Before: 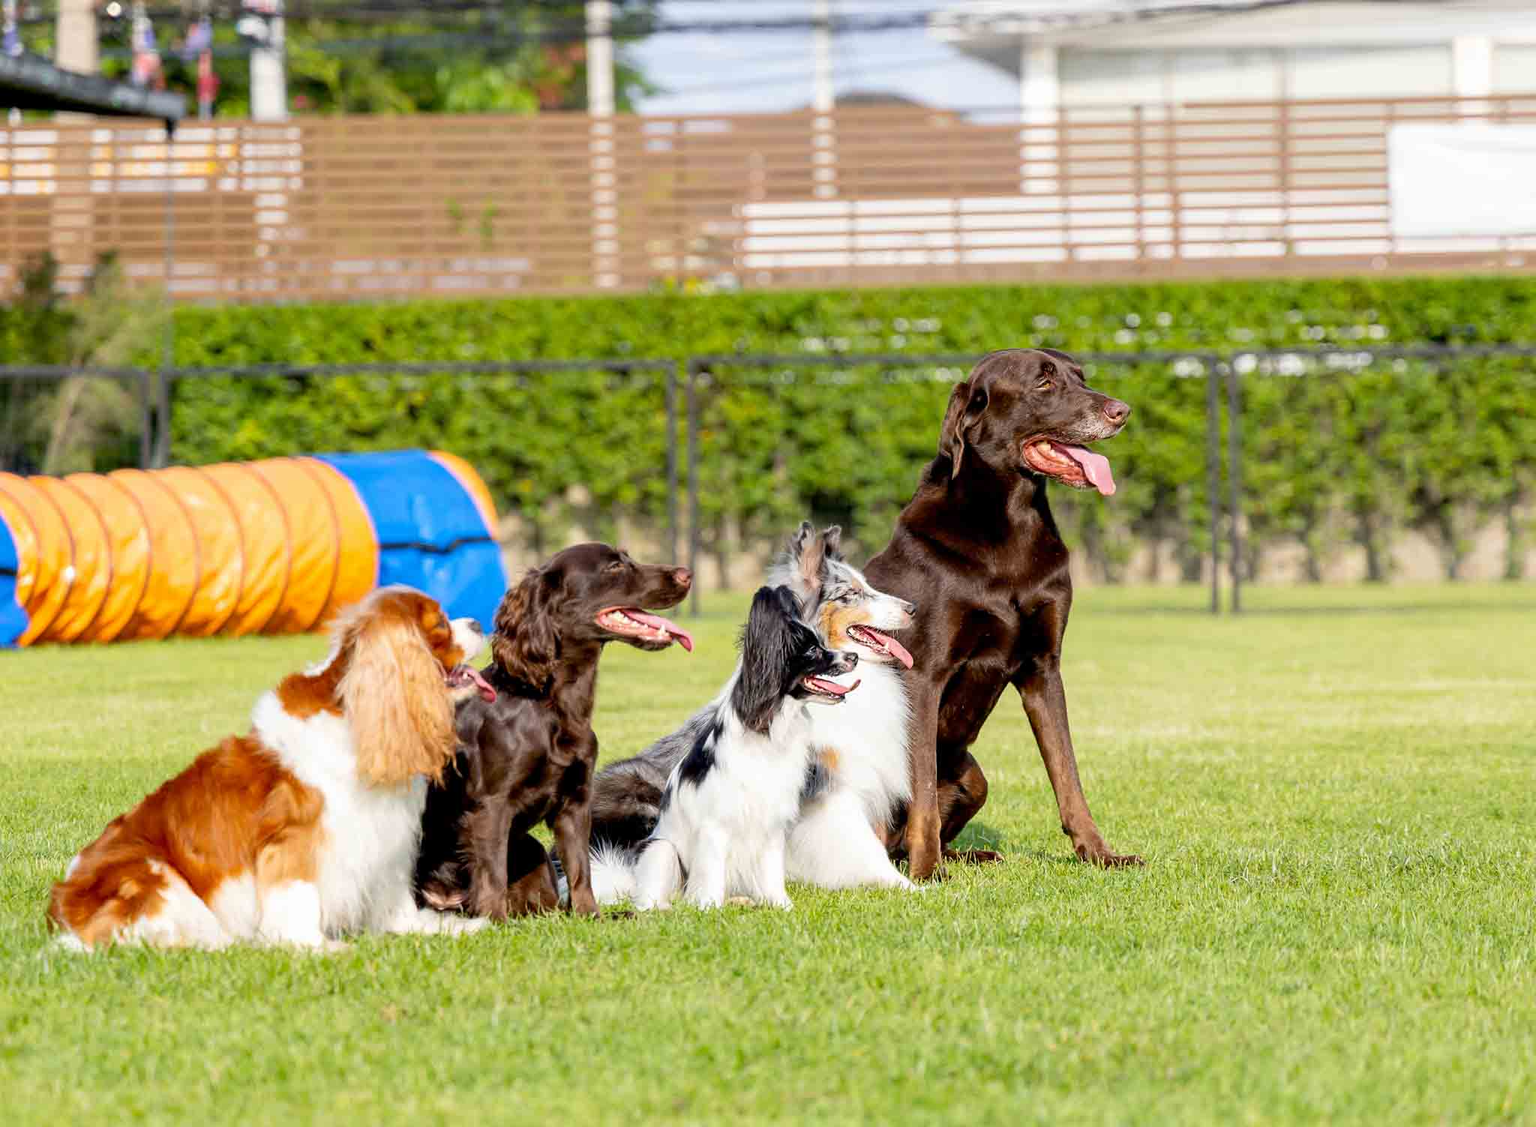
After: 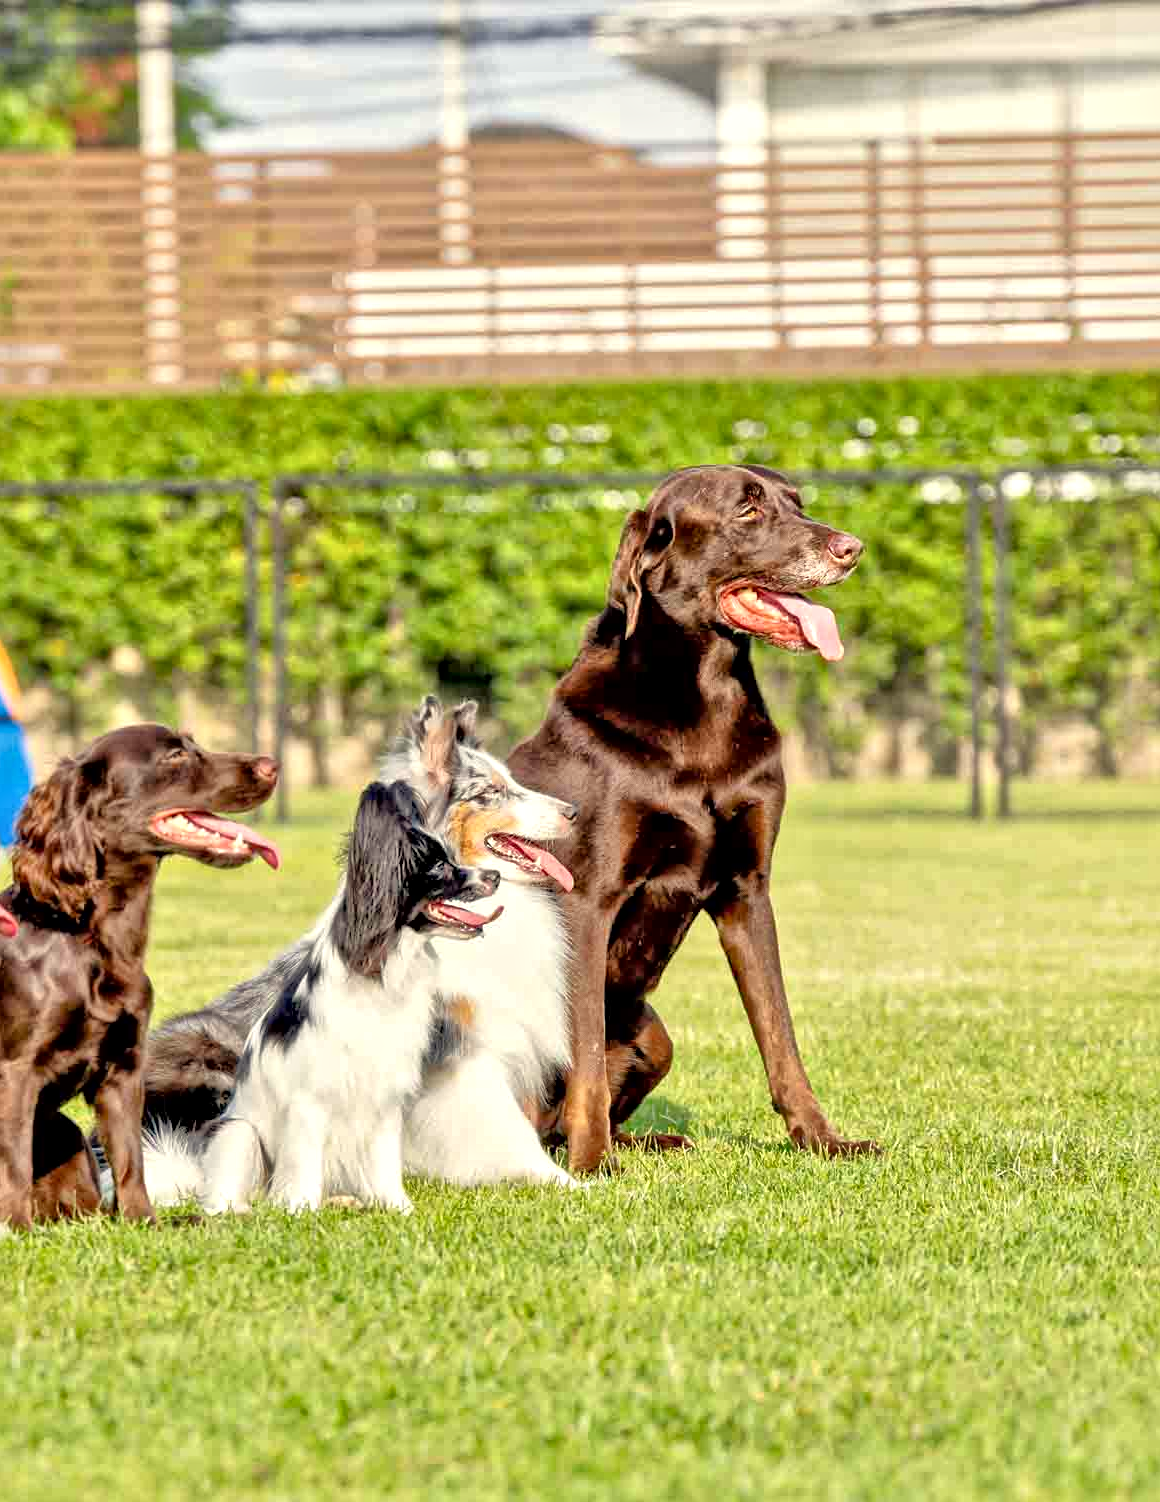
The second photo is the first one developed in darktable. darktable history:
crop: left 31.458%, top 0%, right 11.876%
white balance: red 1.029, blue 0.92
local contrast: mode bilateral grid, contrast 20, coarseness 19, detail 163%, midtone range 0.2
tone equalizer: -7 EV 0.15 EV, -6 EV 0.6 EV, -5 EV 1.15 EV, -4 EV 1.33 EV, -3 EV 1.15 EV, -2 EV 0.6 EV, -1 EV 0.15 EV, mask exposure compensation -0.5 EV
